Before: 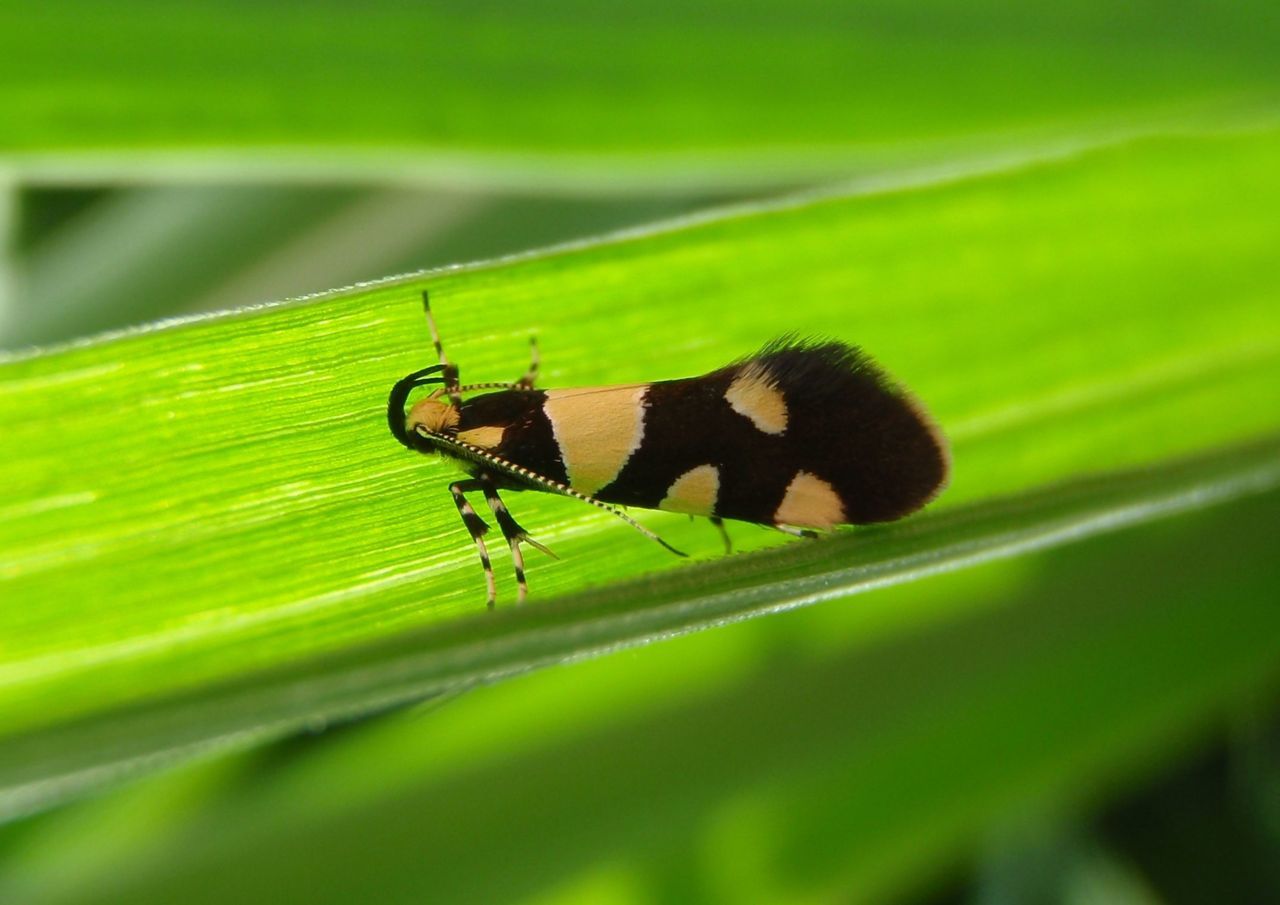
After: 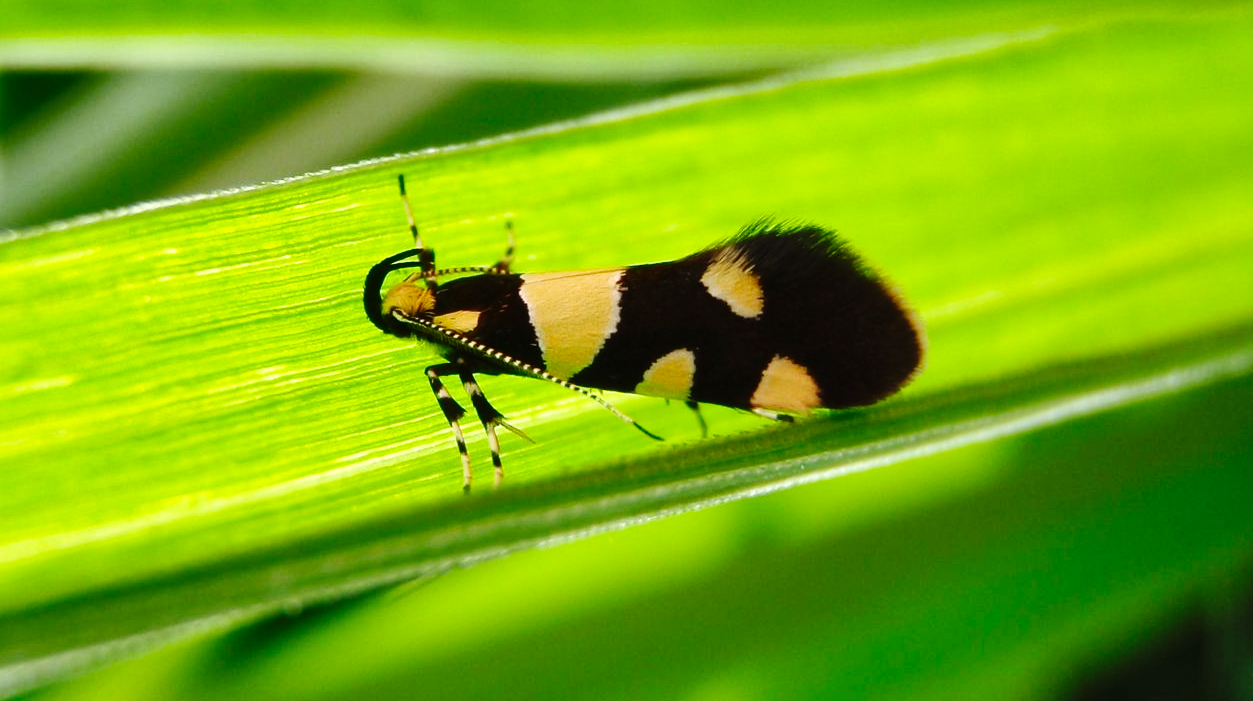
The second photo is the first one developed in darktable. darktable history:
exposure: black level correction 0, exposure 0 EV, compensate highlight preservation false
base curve: curves: ch0 [(0, 0) (0.036, 0.025) (0.121, 0.166) (0.206, 0.329) (0.605, 0.79) (1, 1)], preserve colors none
shadows and highlights: radius 171.57, shadows 27.37, white point adjustment 2.95, highlights -68.44, soften with gaussian
crop and rotate: left 1.931%, top 12.974%, right 0.14%, bottom 9.469%
